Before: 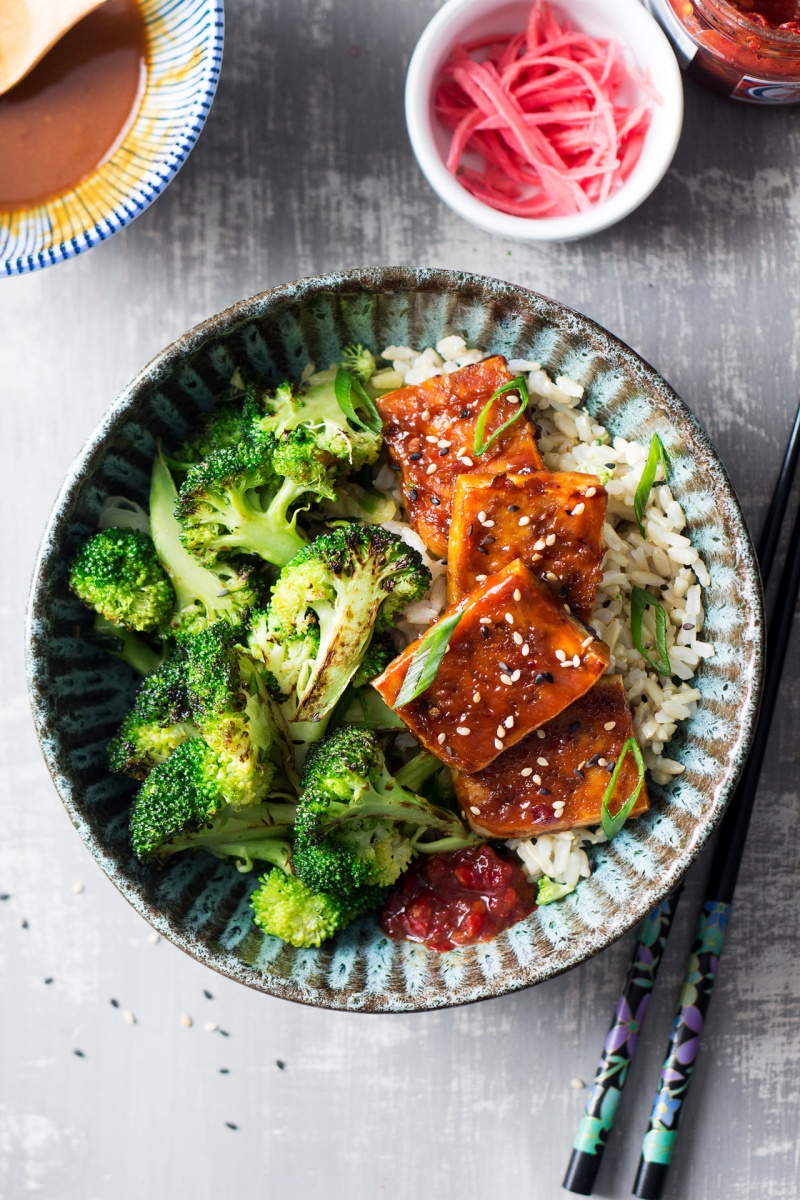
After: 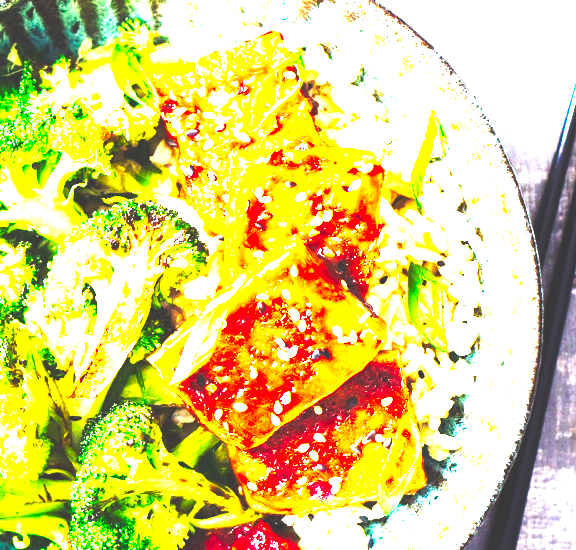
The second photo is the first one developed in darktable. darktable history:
crop and rotate: left 27.938%, top 27.046%, bottom 27.046%
color balance rgb: shadows lift › chroma 2%, shadows lift › hue 247.2°, power › chroma 0.3%, power › hue 25.2°, highlights gain › chroma 3%, highlights gain › hue 60°, global offset › luminance 0.75%, perceptual saturation grading › global saturation 20%, perceptual saturation grading › highlights -20%, perceptual saturation grading › shadows 30%, global vibrance 20%
levels: levels [0, 0.281, 0.562]
tone curve: curves: ch0 [(0, 0) (0.003, 0.096) (0.011, 0.097) (0.025, 0.096) (0.044, 0.099) (0.069, 0.109) (0.1, 0.129) (0.136, 0.149) (0.177, 0.176) (0.224, 0.22) (0.277, 0.288) (0.335, 0.385) (0.399, 0.49) (0.468, 0.581) (0.543, 0.661) (0.623, 0.729) (0.709, 0.79) (0.801, 0.849) (0.898, 0.912) (1, 1)], preserve colors none
base curve: curves: ch0 [(0, 0) (0.025, 0.046) (0.112, 0.277) (0.467, 0.74) (0.814, 0.929) (1, 0.942)]
